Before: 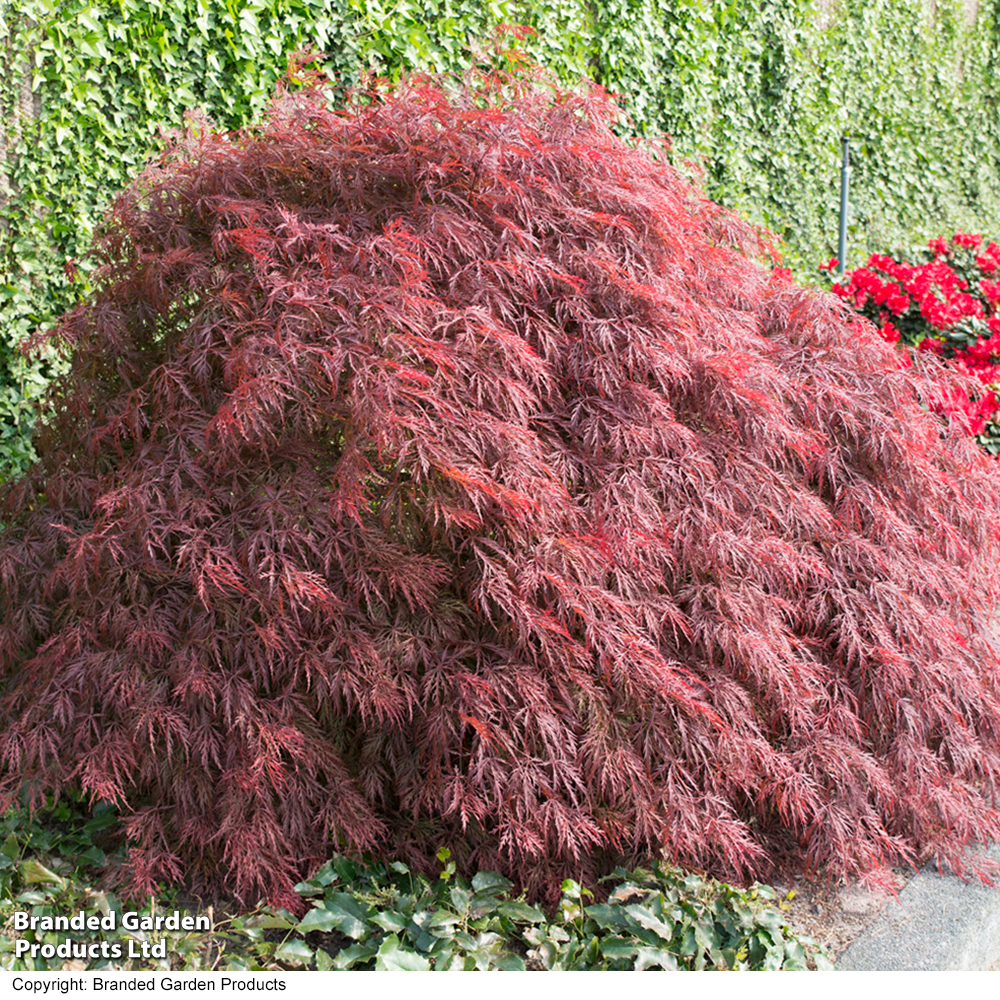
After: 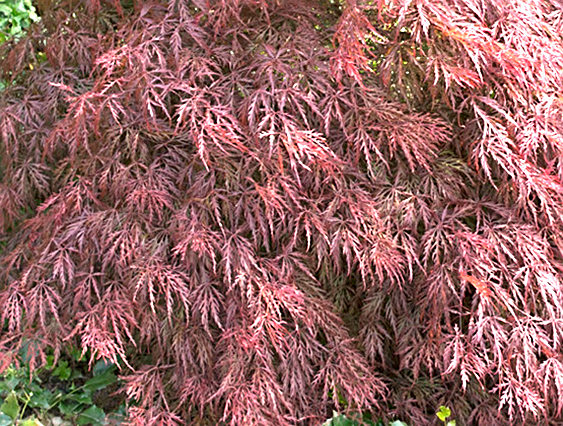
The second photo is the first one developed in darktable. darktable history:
crop: top 44.189%, right 43.663%, bottom 13.135%
sharpen: on, module defaults
exposure: exposure 1.485 EV, compensate highlight preservation false
